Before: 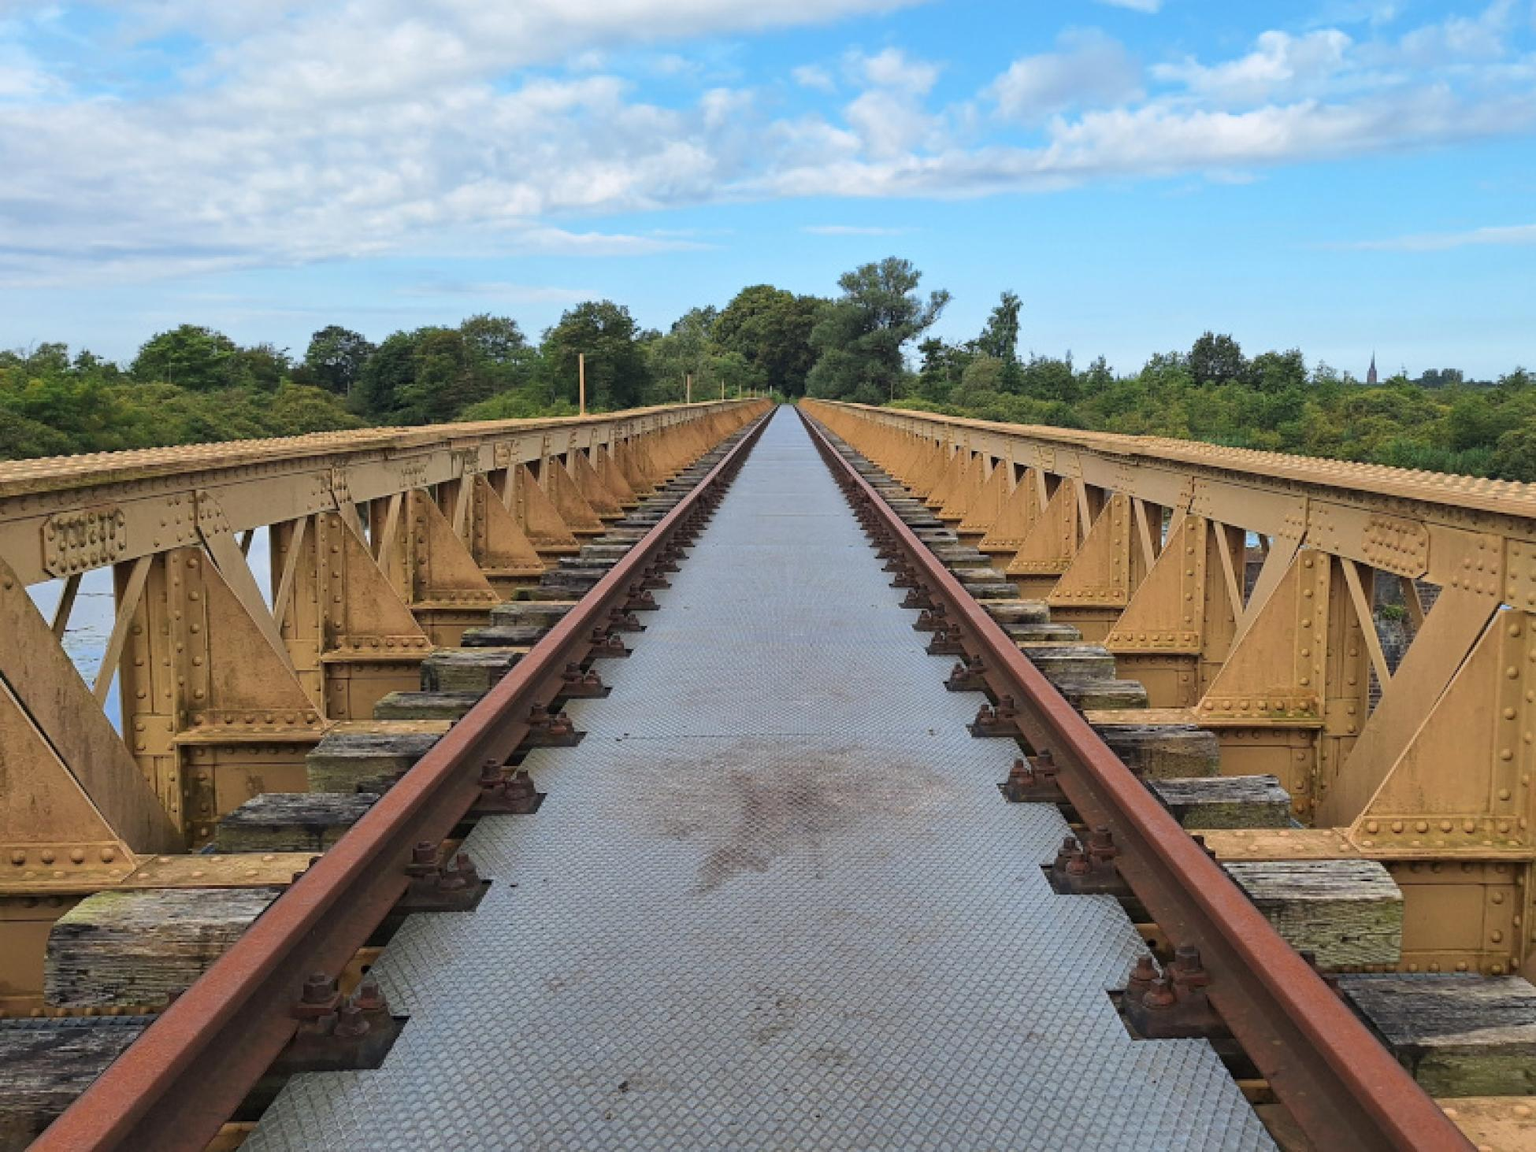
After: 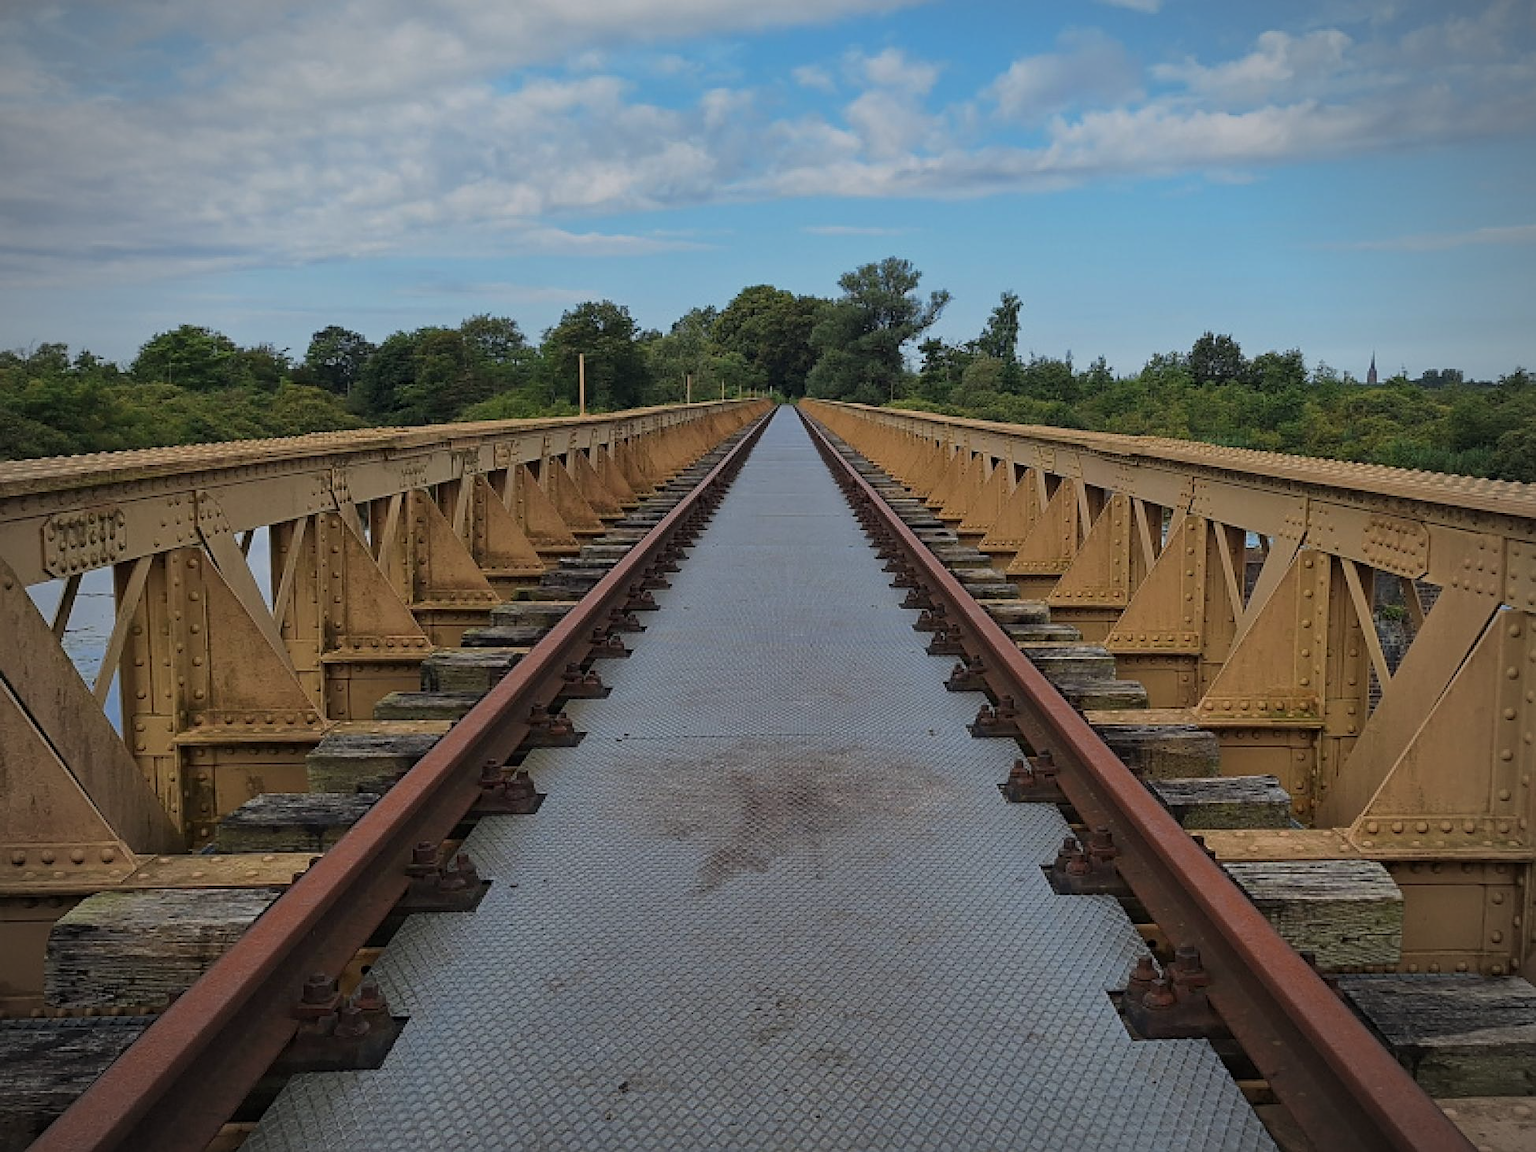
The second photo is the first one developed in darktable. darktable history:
sharpen: on, module defaults
exposure: black level correction 0, exposure -0.762 EV, compensate highlight preservation false
vignetting: width/height ratio 1.098
